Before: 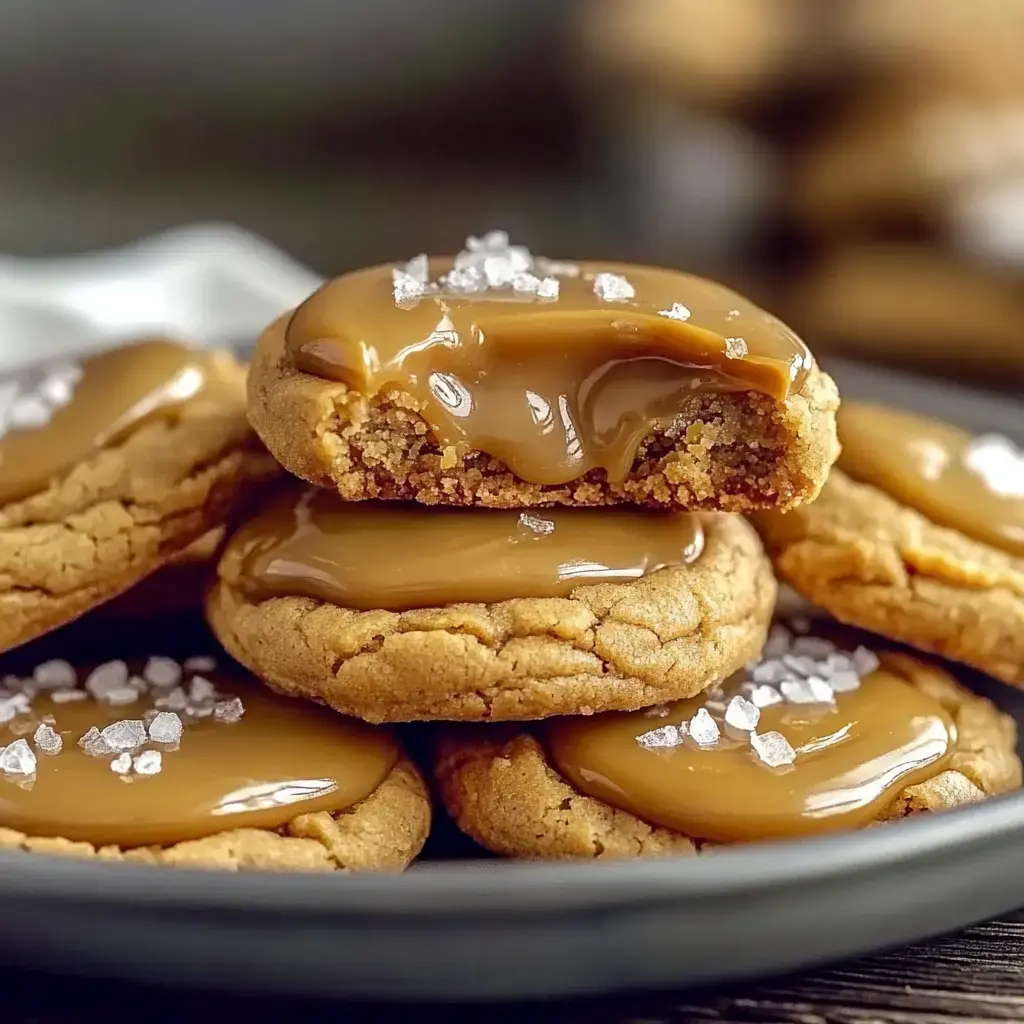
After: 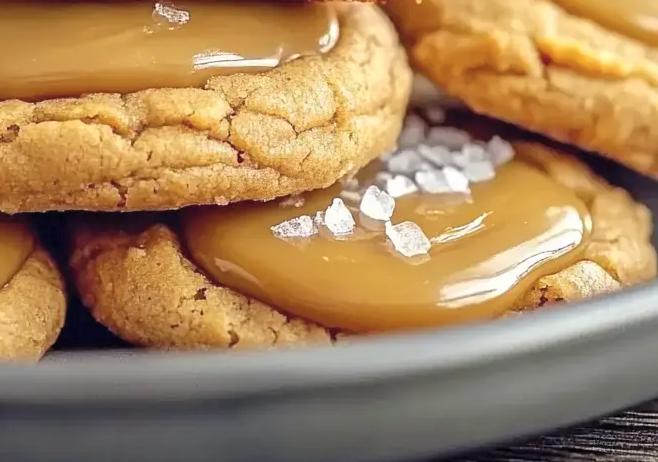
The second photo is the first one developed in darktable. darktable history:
contrast brightness saturation: brightness 0.153
crop and rotate: left 35.709%, top 49.894%, bottom 4.918%
exposure: compensate exposure bias true, compensate highlight preservation false
